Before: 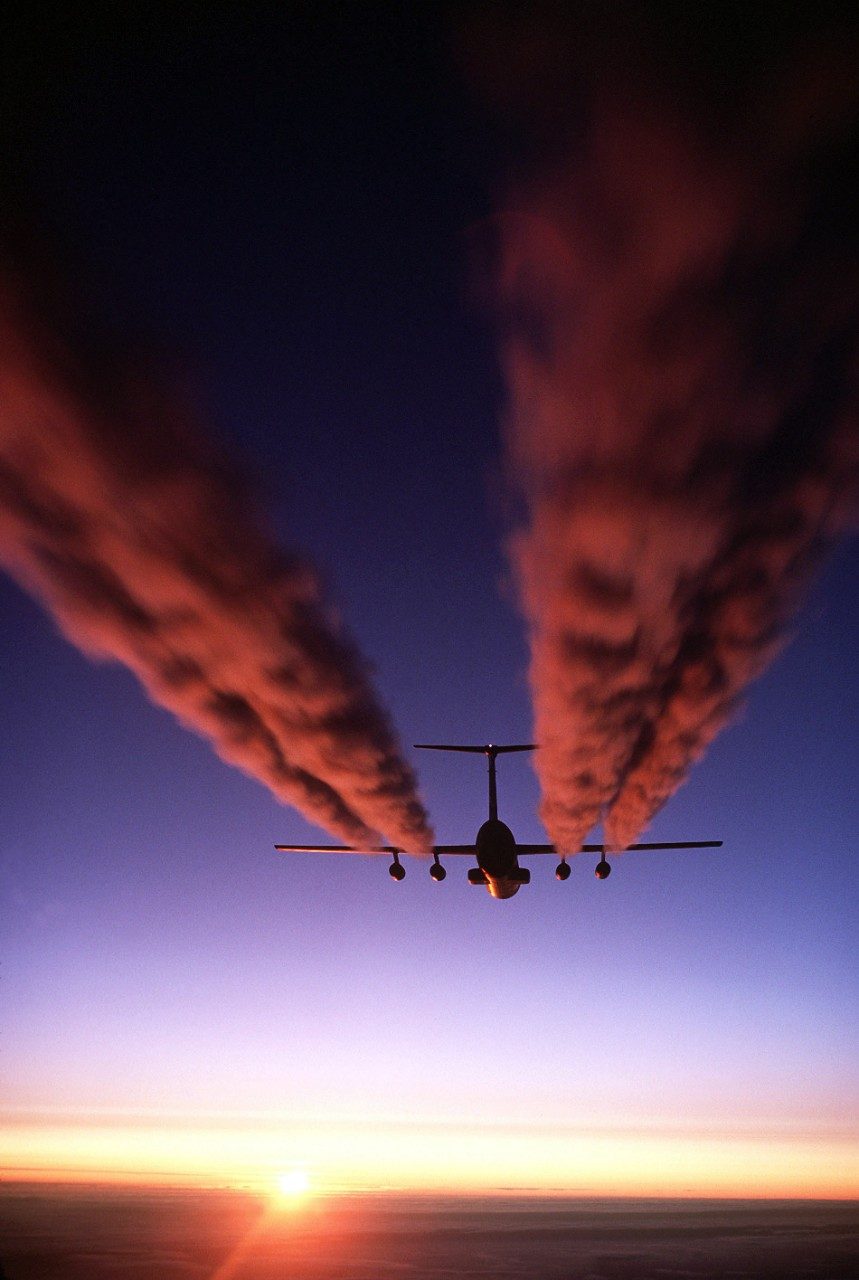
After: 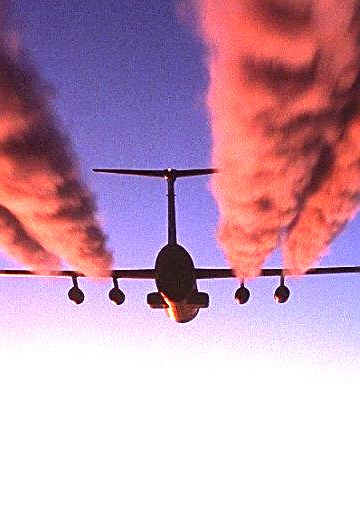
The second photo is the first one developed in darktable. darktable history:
sharpen: amount 0.569
crop: left 37.378%, top 45.058%, right 20.627%, bottom 13.597%
exposure: black level correction 0, exposure 1.91 EV, compensate highlight preservation false
local contrast: mode bilateral grid, contrast 20, coarseness 49, detail 119%, midtone range 0.2
